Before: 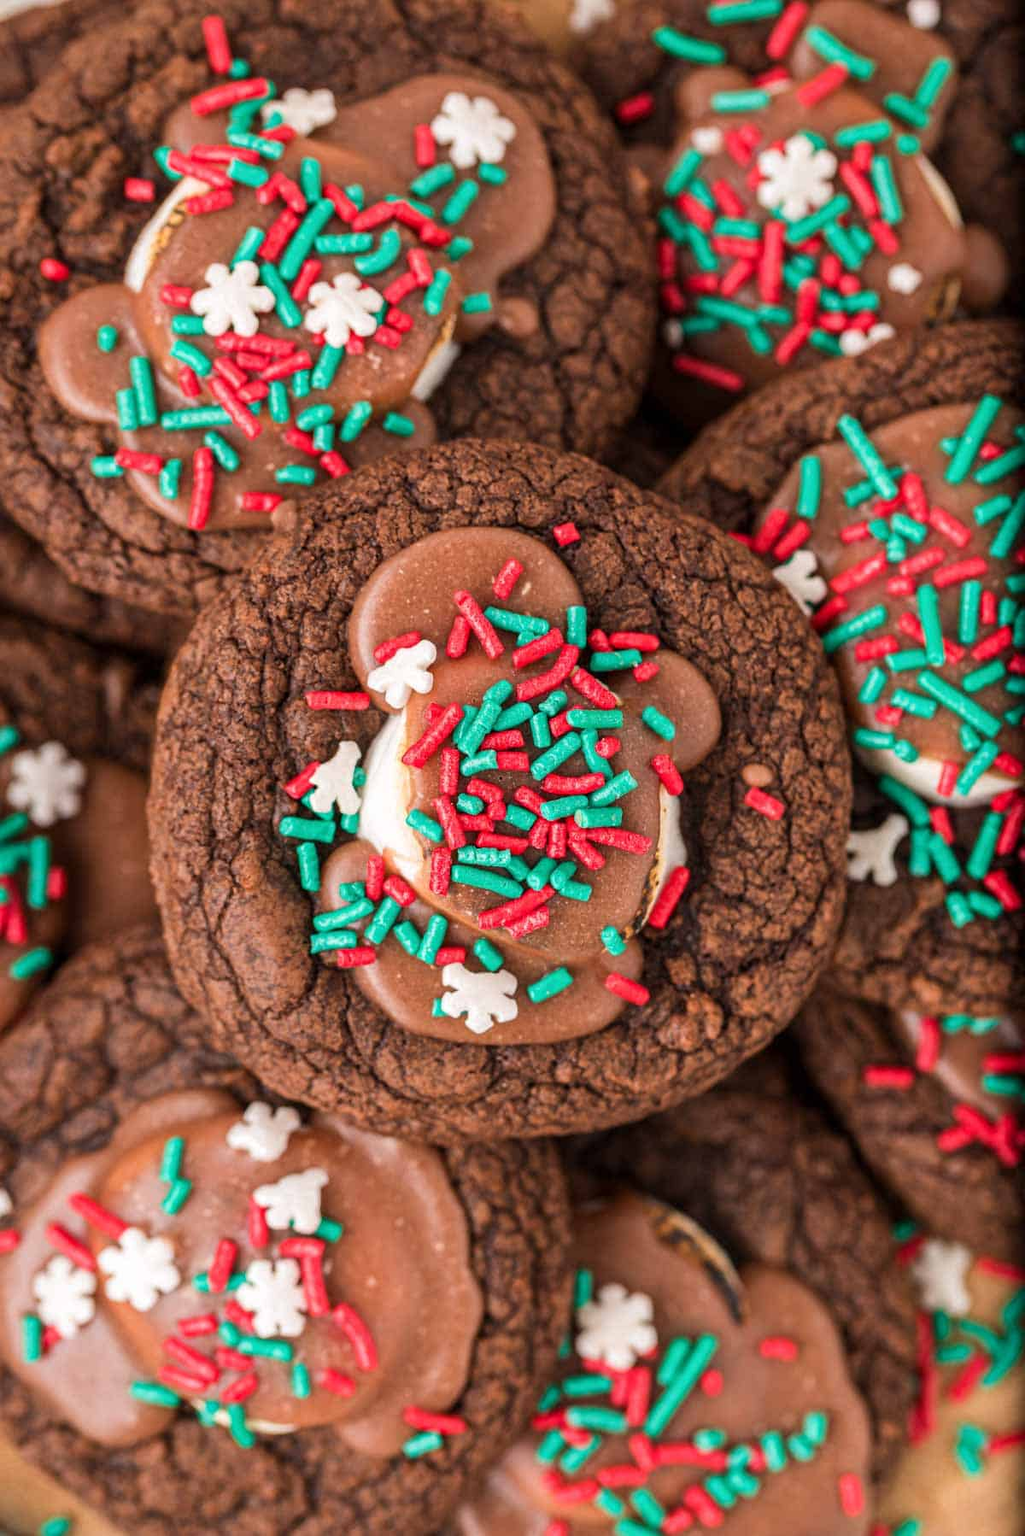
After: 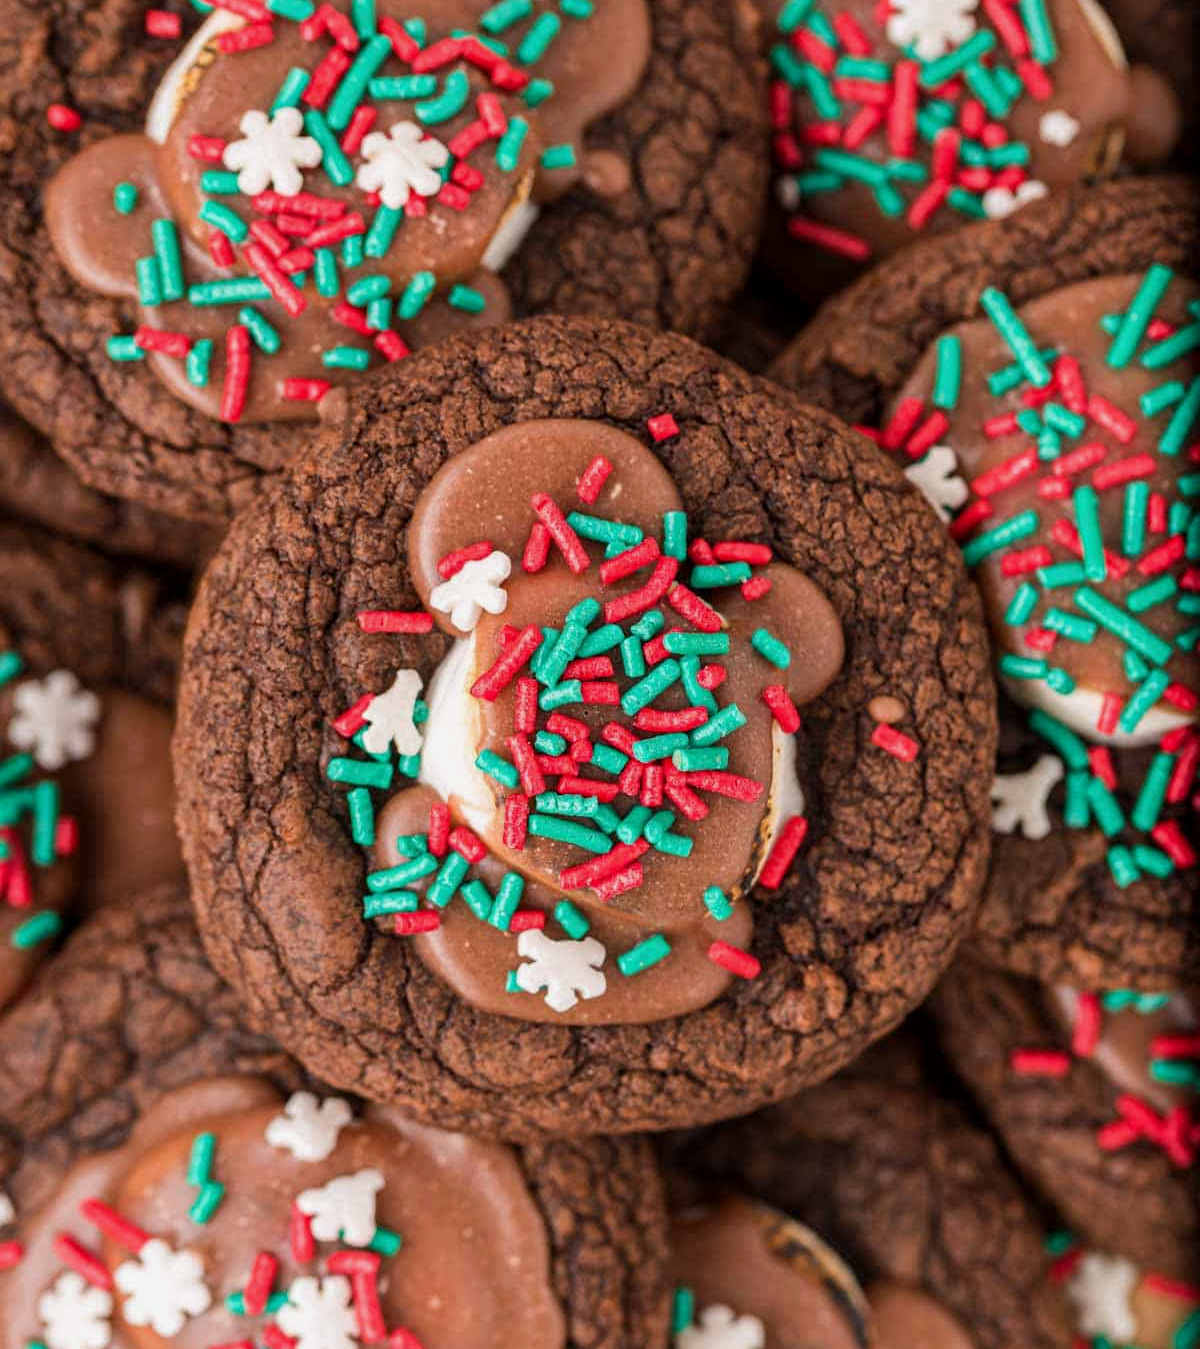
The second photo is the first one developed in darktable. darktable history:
exposure: black level correction 0.001, exposure -0.125 EV, compensate highlight preservation false
crop: top 11.039%, bottom 13.907%
